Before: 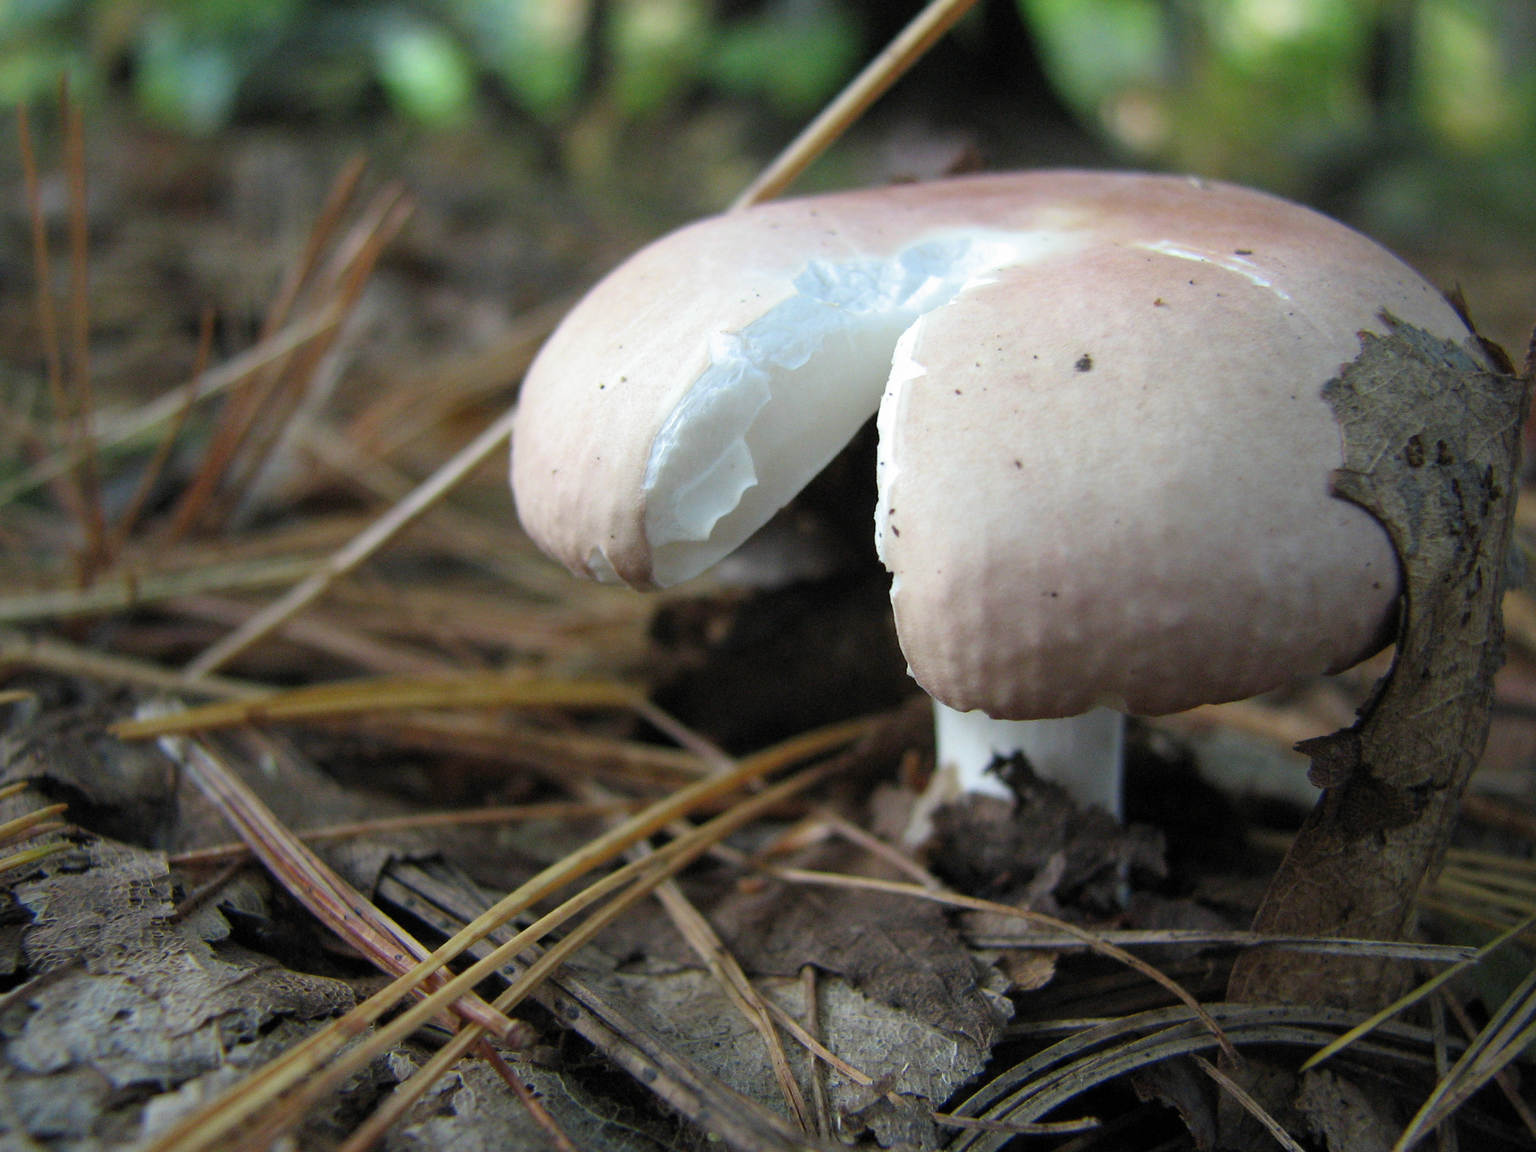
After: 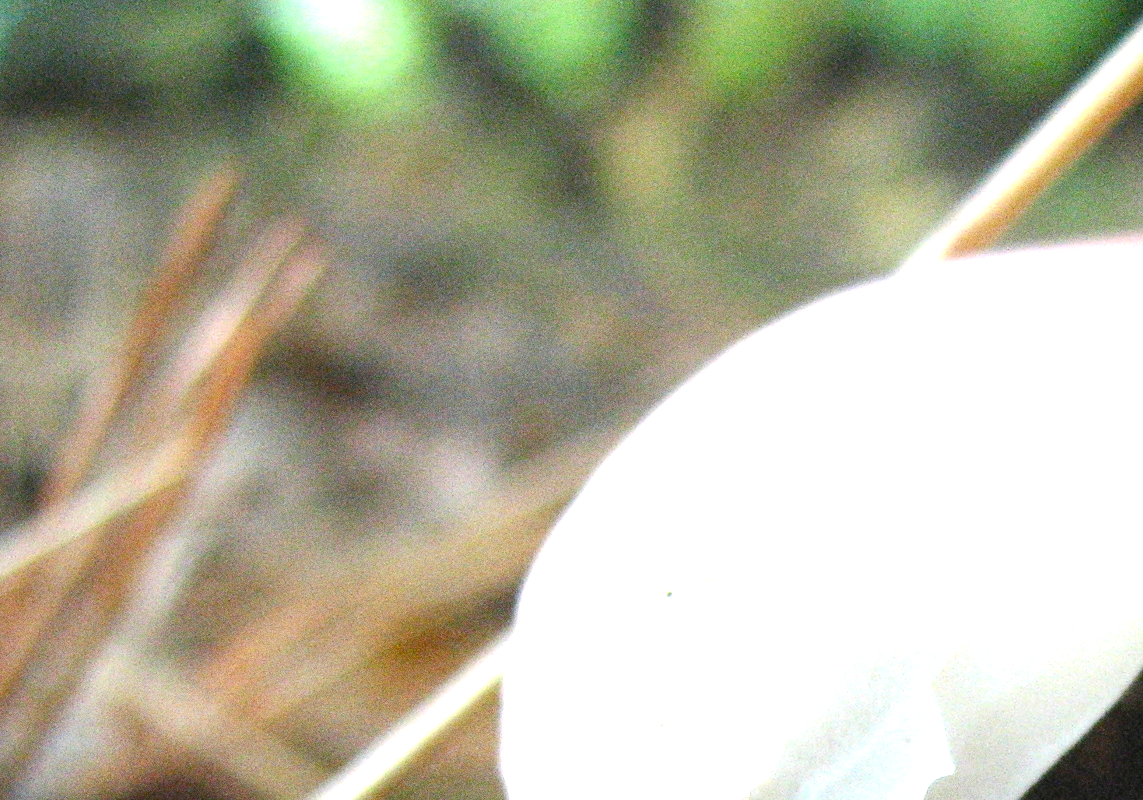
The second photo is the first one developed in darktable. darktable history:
crop: left 15.452%, top 5.459%, right 43.956%, bottom 56.62%
exposure: black level correction 0, exposure 1.625 EV, compensate exposure bias true, compensate highlight preservation false
color balance rgb: perceptual saturation grading › global saturation 20%, perceptual saturation grading › highlights -25%, perceptual saturation grading › shadows 25%
grain: coarseness 0.09 ISO, strength 40%
